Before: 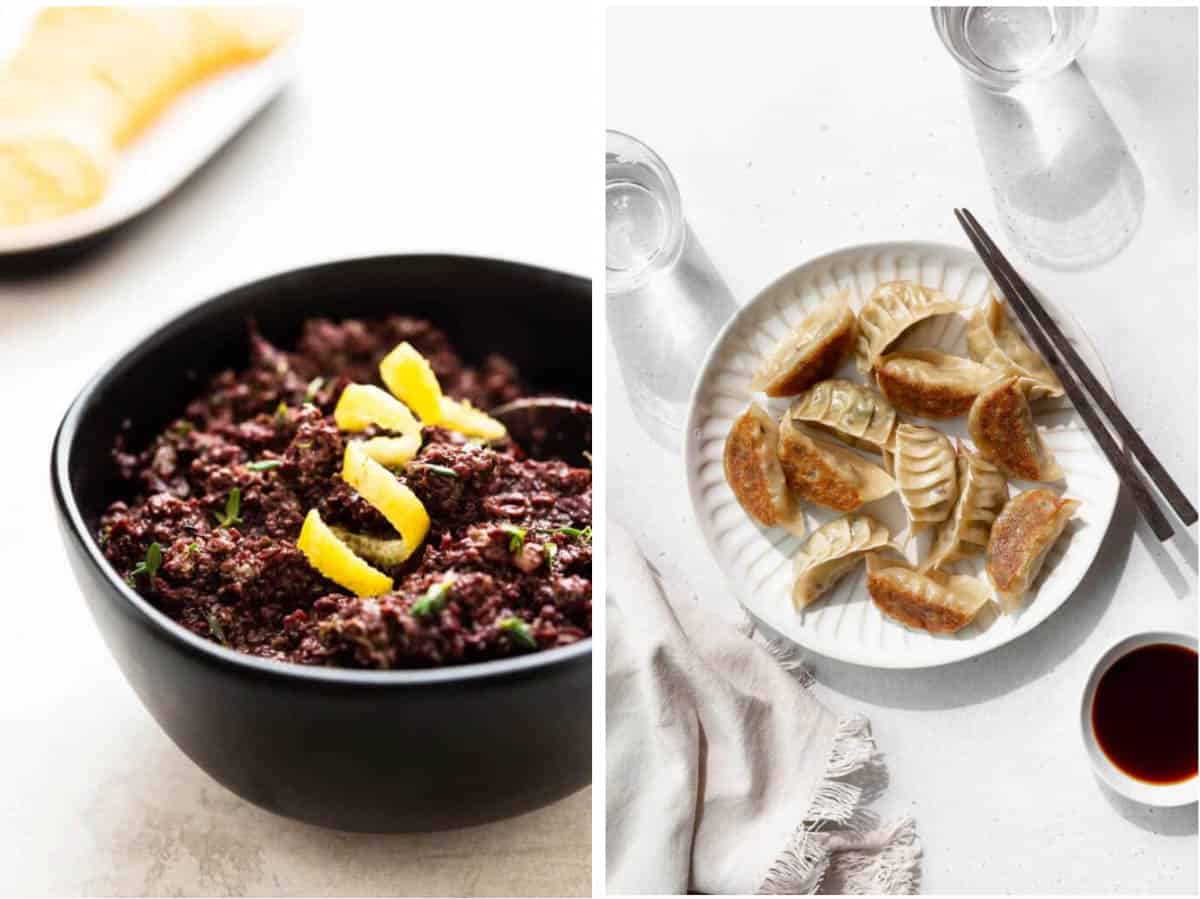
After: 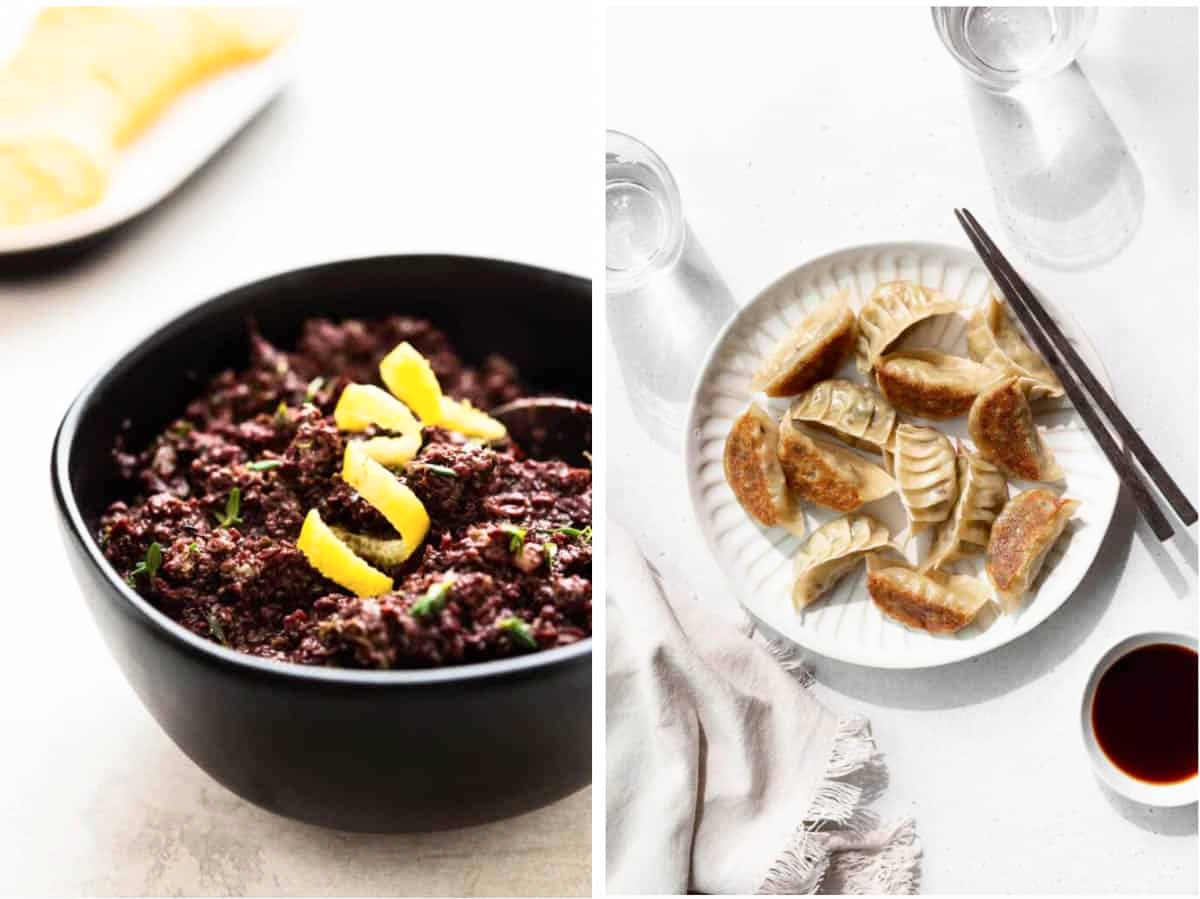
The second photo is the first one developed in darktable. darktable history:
contrast brightness saturation: contrast 0.155, brightness 0.053
